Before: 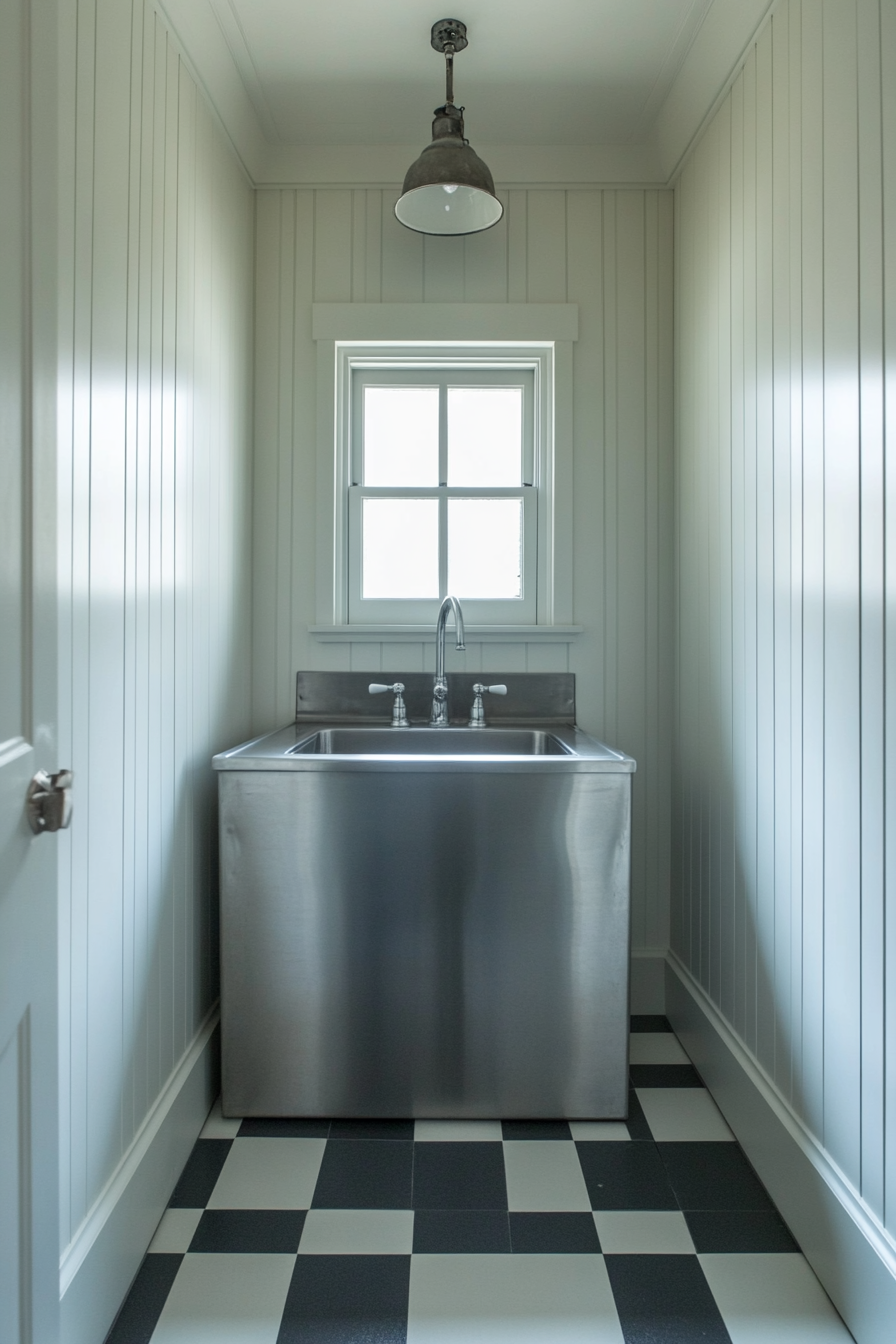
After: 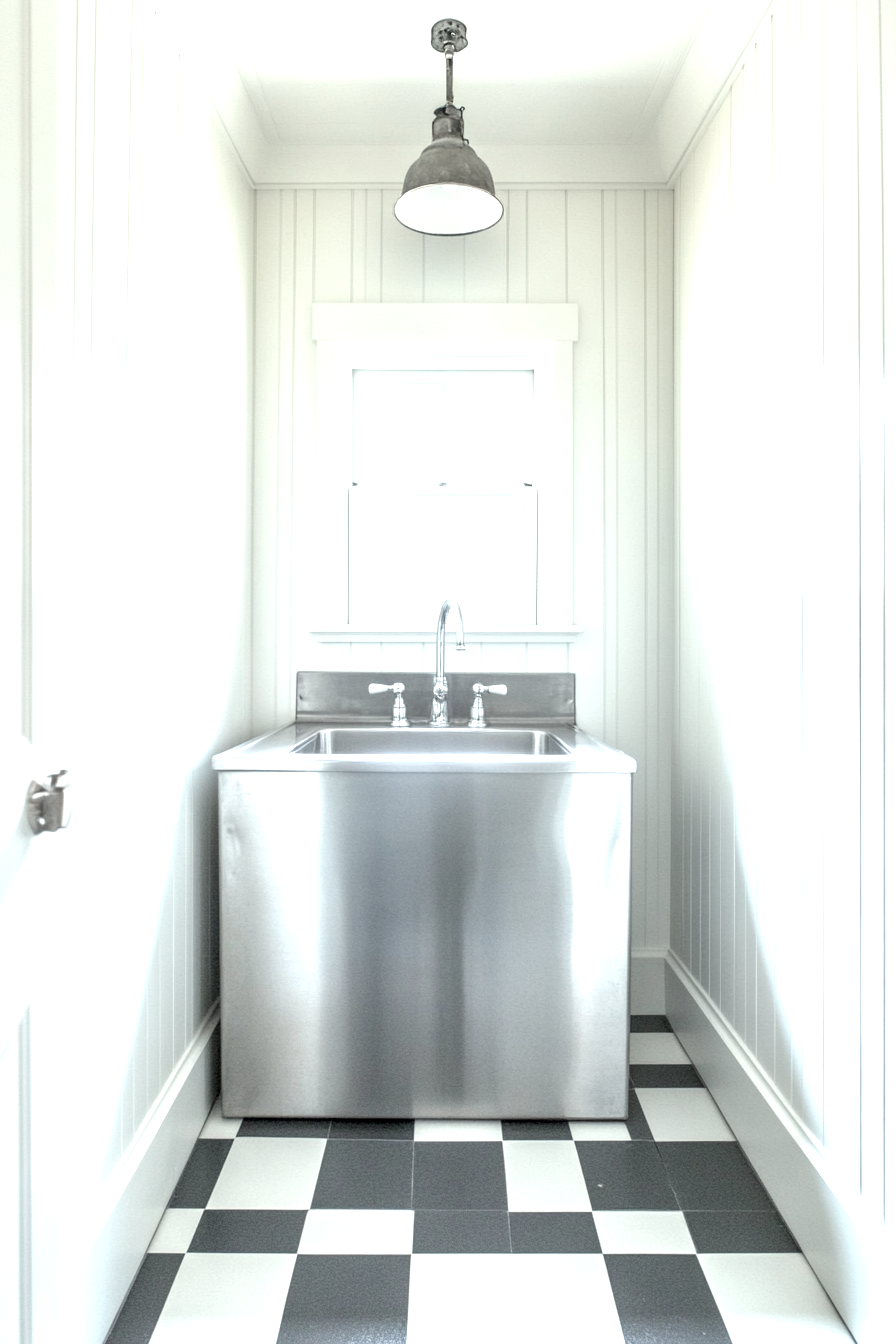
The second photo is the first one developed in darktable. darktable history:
exposure: exposure 2.017 EV, compensate exposure bias true, compensate highlight preservation false
local contrast: highlights 27%, shadows 75%, midtone range 0.746
contrast brightness saturation: brightness 0.183, saturation -0.517
